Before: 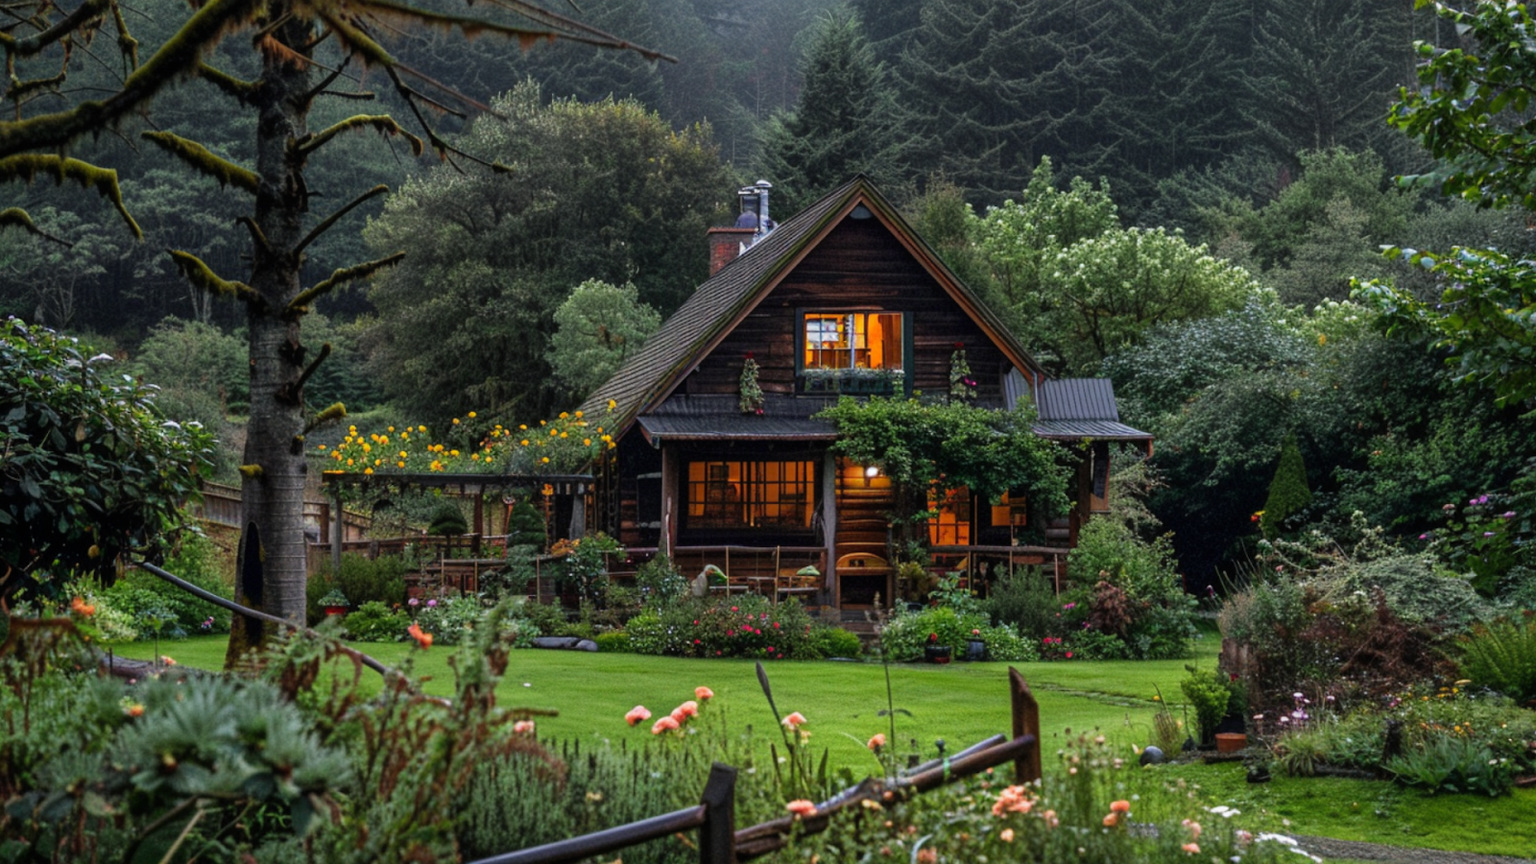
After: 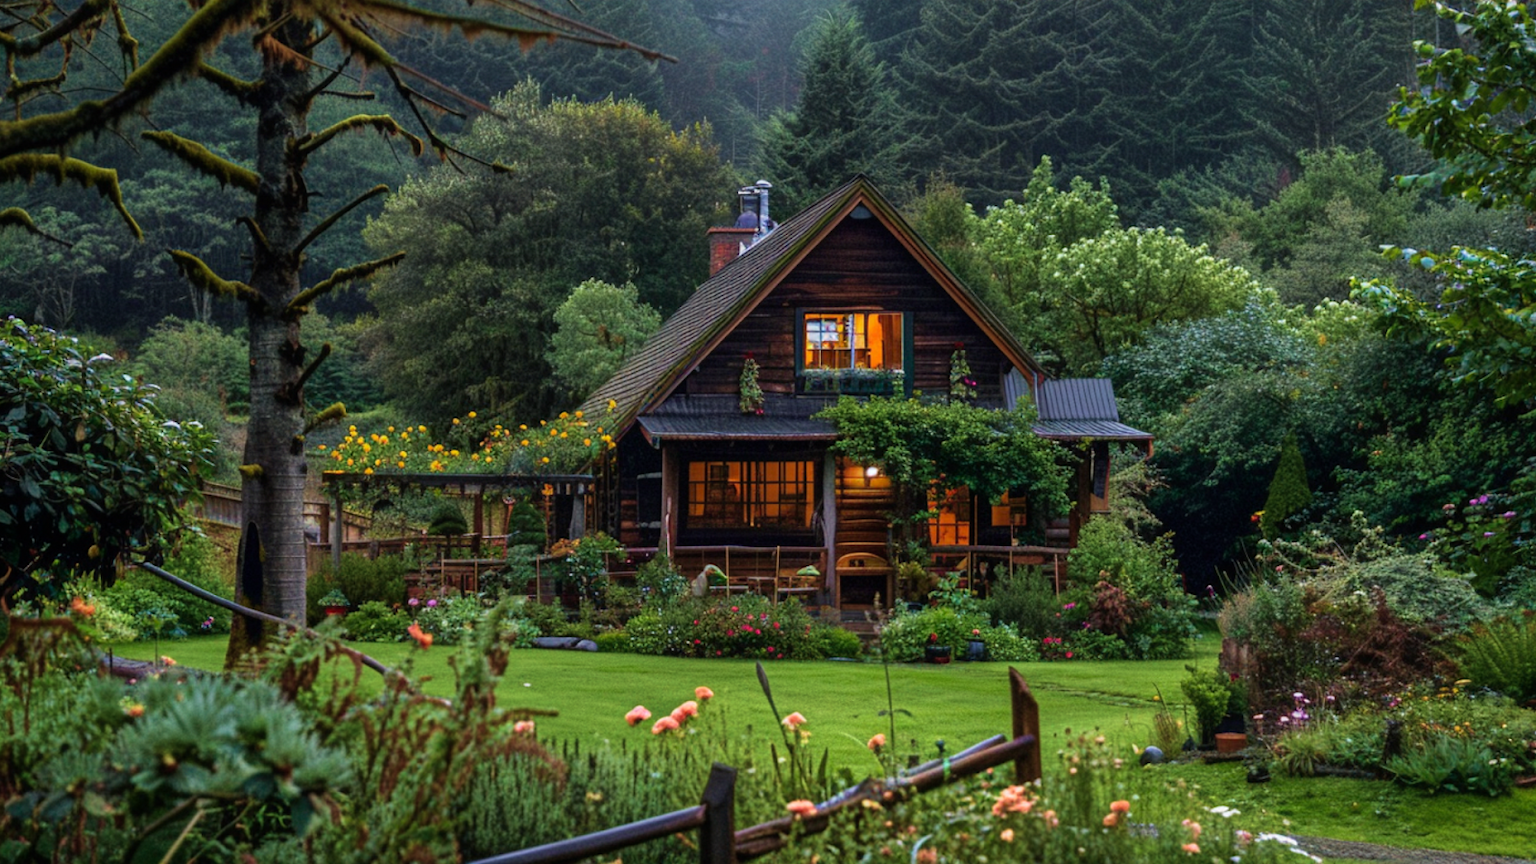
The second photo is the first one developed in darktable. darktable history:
velvia: strength 49.53%
tone equalizer: on, module defaults
